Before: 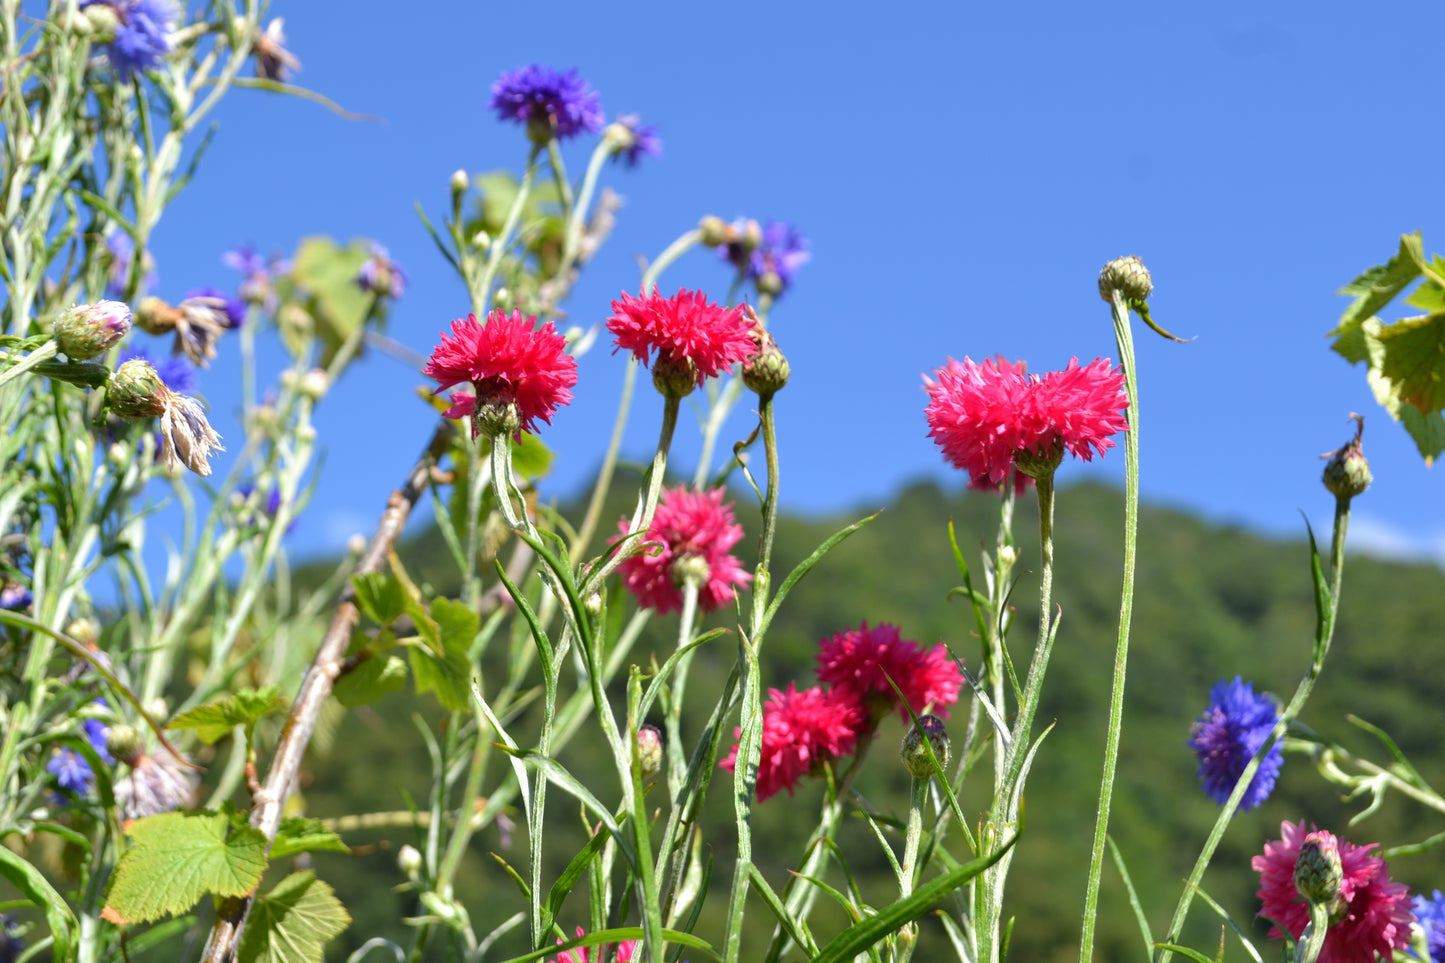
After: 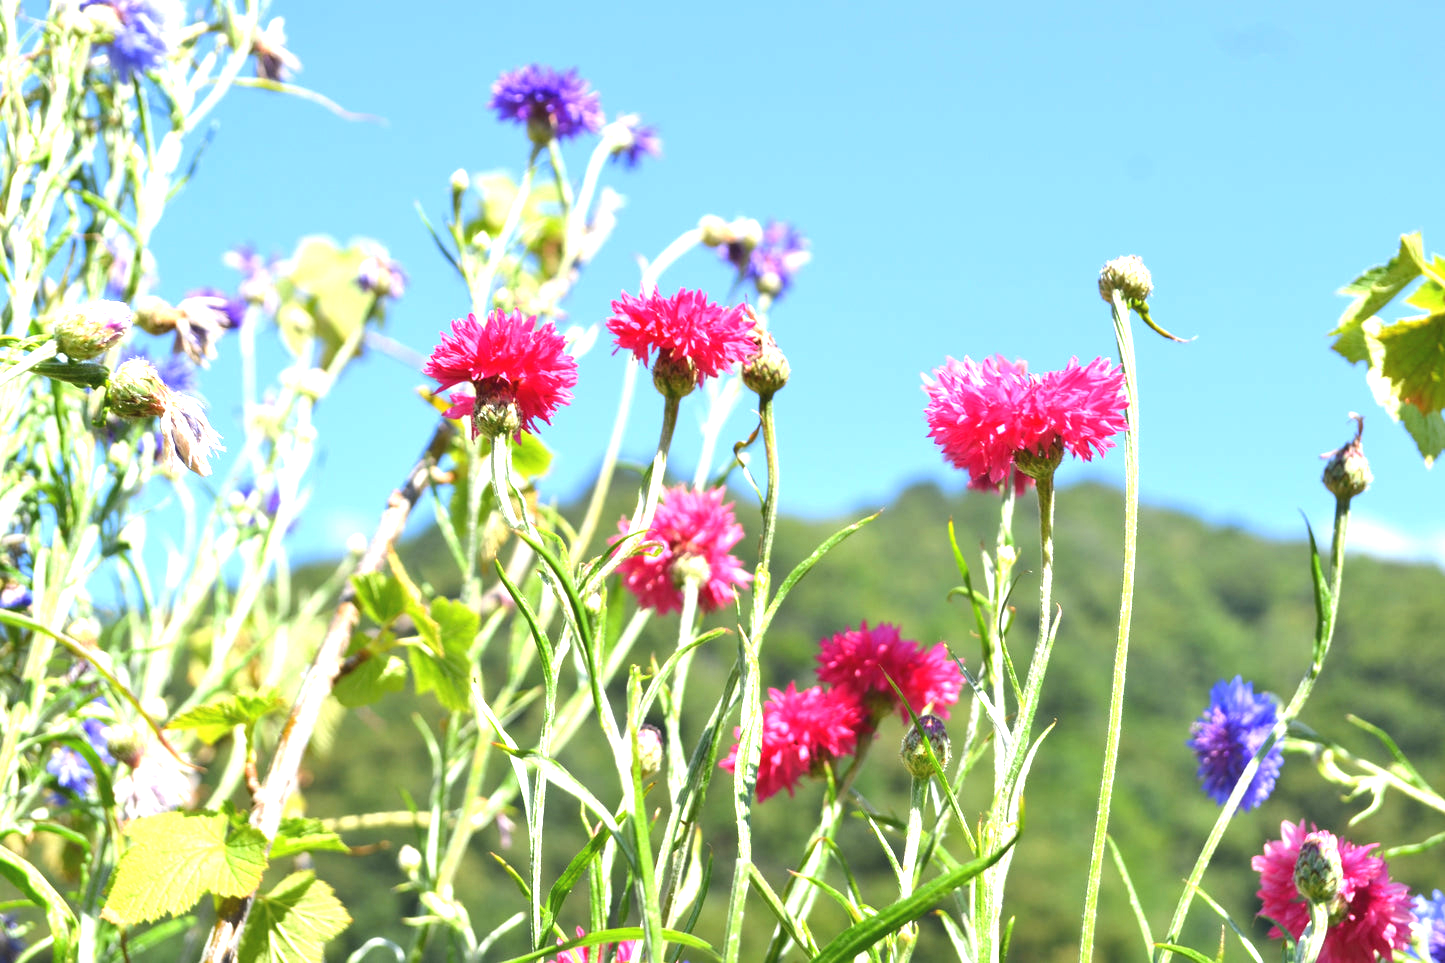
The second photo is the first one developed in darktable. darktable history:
exposure: black level correction -0.002, exposure 1.362 EV, compensate highlight preservation false
